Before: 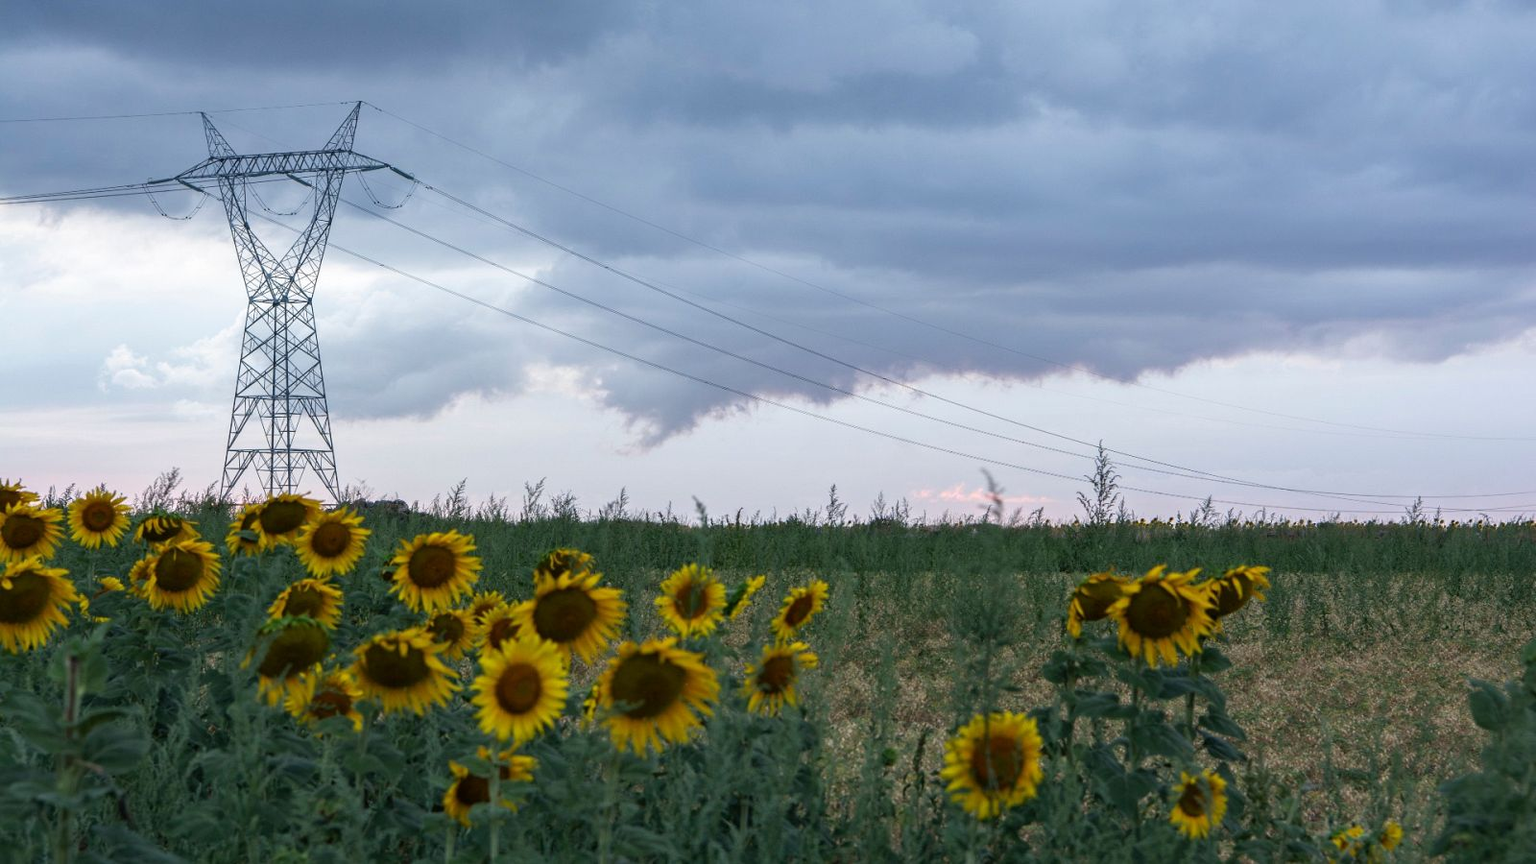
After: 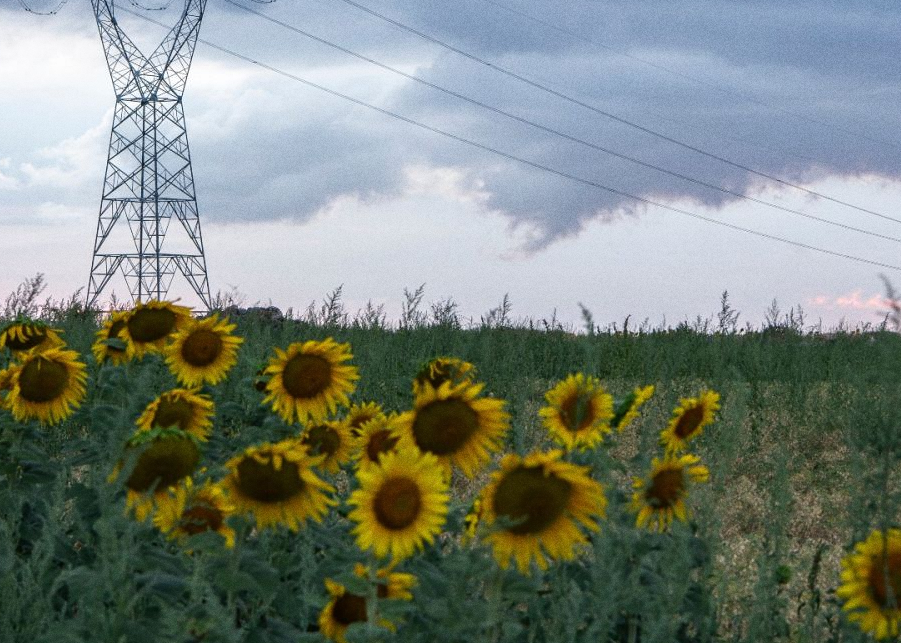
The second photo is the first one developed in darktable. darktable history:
crop: left 8.966%, top 23.852%, right 34.699%, bottom 4.703%
grain: coarseness 0.09 ISO
